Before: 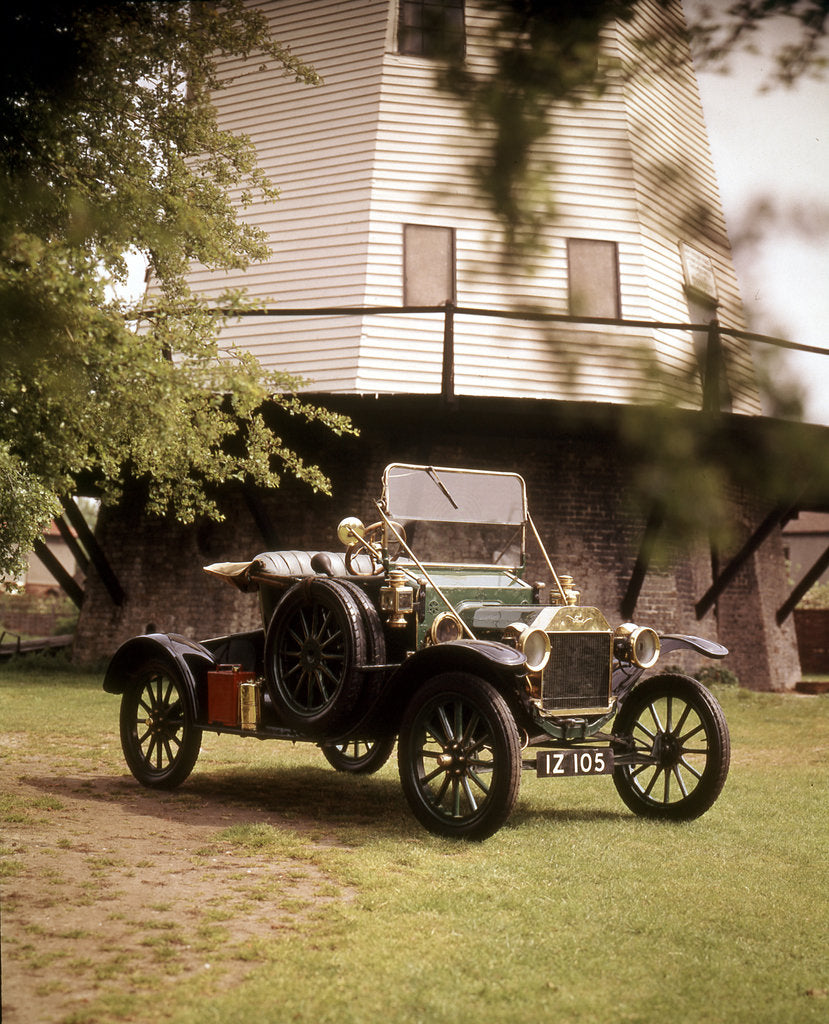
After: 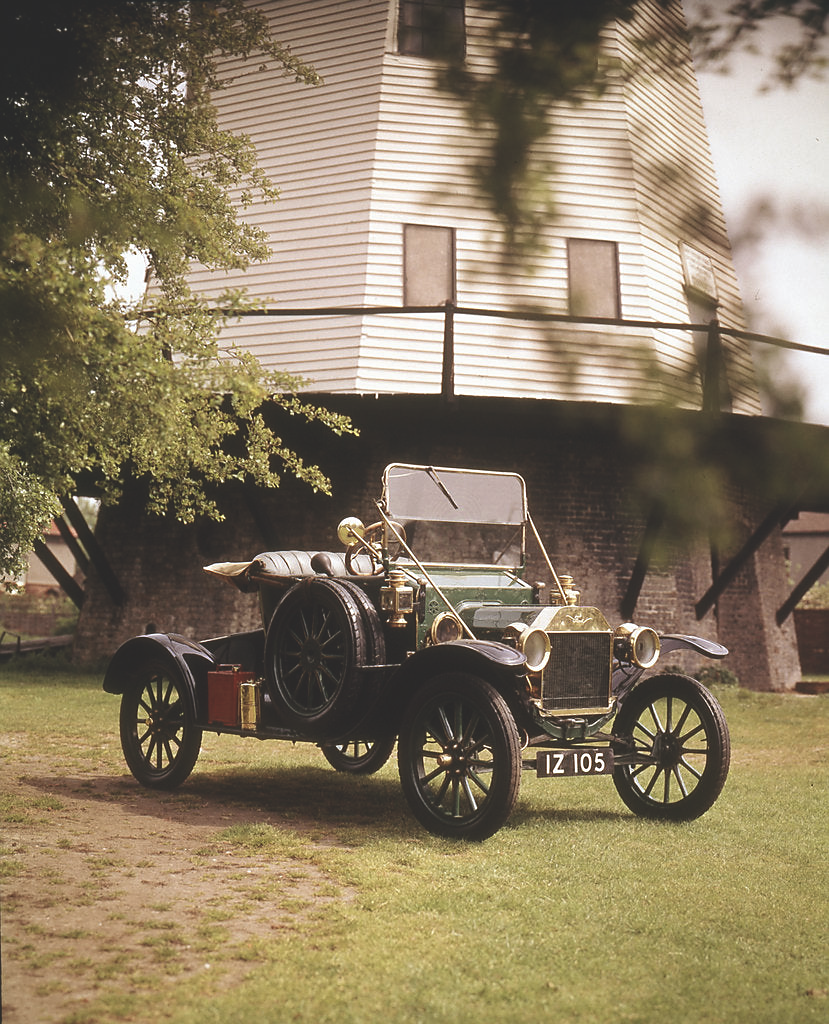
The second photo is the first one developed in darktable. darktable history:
sharpen: radius 1.458, amount 0.398, threshold 1.271
exposure: black level correction -0.023, exposure -0.039 EV, compensate highlight preservation false
